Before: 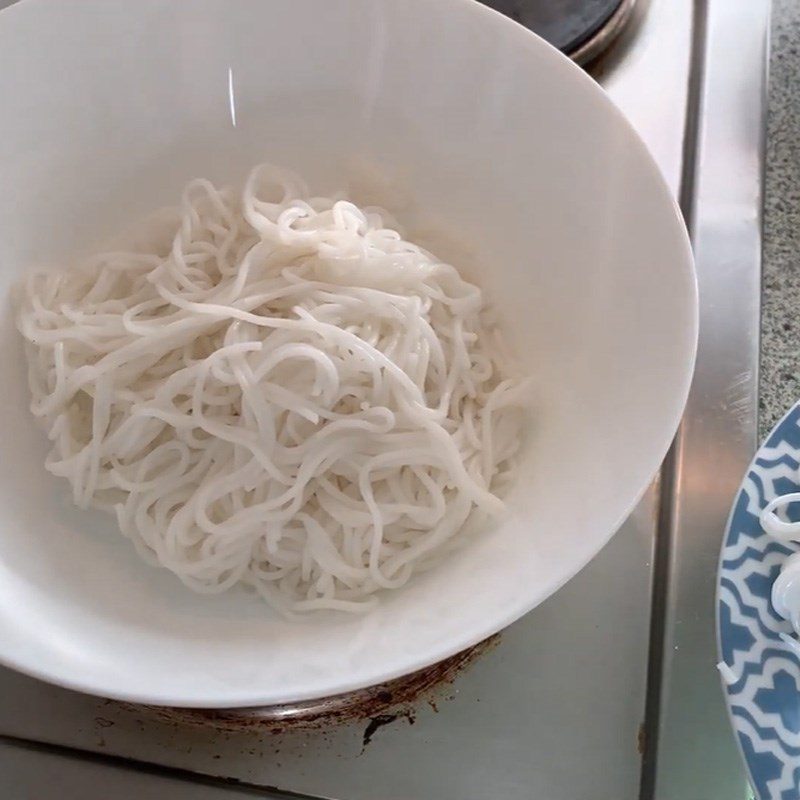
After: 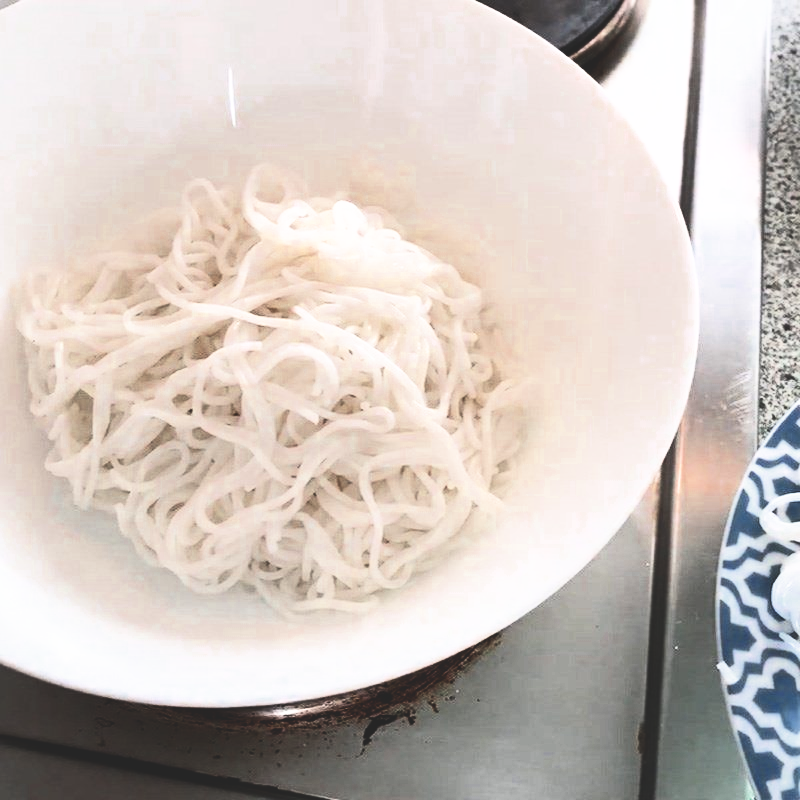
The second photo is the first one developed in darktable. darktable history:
color zones: curves: ch0 [(0, 0.5) (0.125, 0.4) (0.25, 0.5) (0.375, 0.4) (0.5, 0.4) (0.625, 0.35) (0.75, 0.35) (0.875, 0.5)]; ch1 [(0, 0.35) (0.125, 0.45) (0.25, 0.35) (0.375, 0.35) (0.5, 0.35) (0.625, 0.35) (0.75, 0.45) (0.875, 0.35)]; ch2 [(0, 0.6) (0.125, 0.5) (0.25, 0.5) (0.375, 0.6) (0.5, 0.6) (0.625, 0.5) (0.75, 0.5) (0.875, 0.5)]
base curve: curves: ch0 [(0, 0.036) (0.007, 0.037) (0.604, 0.887) (1, 1)], preserve colors none
contrast brightness saturation: contrast 0.39, brightness 0.1
